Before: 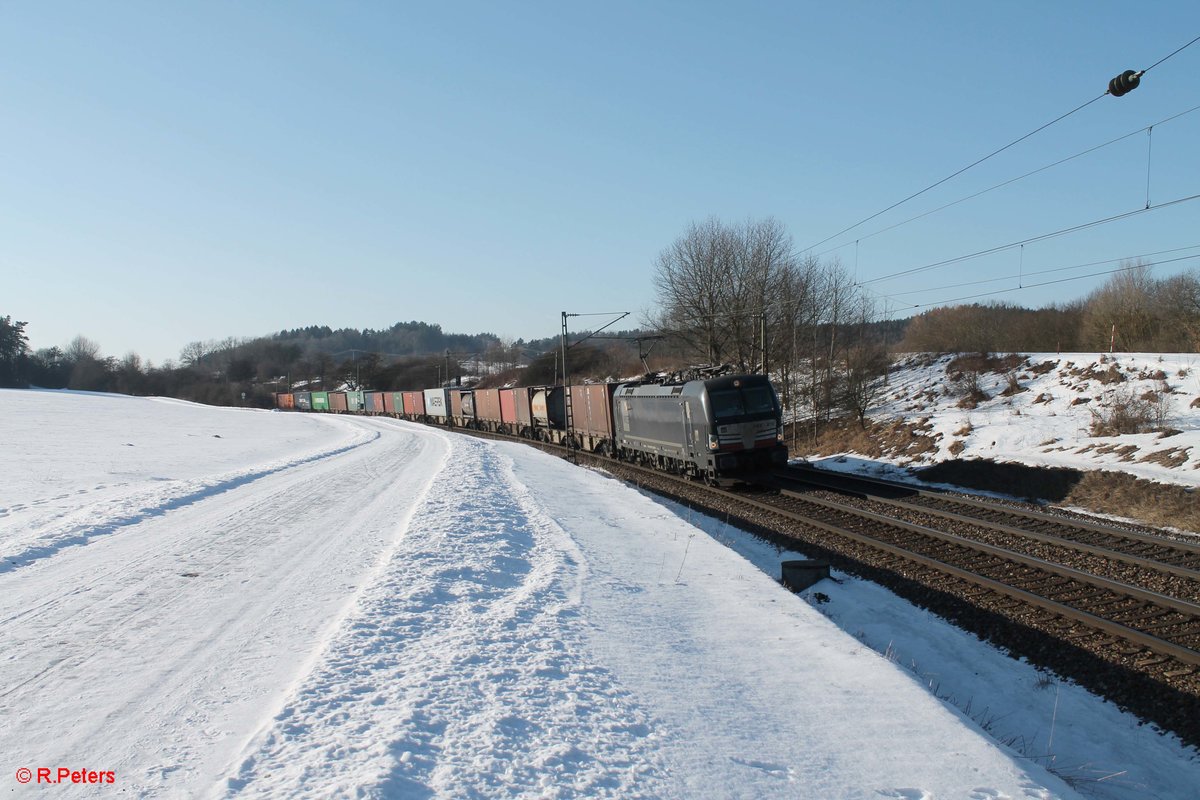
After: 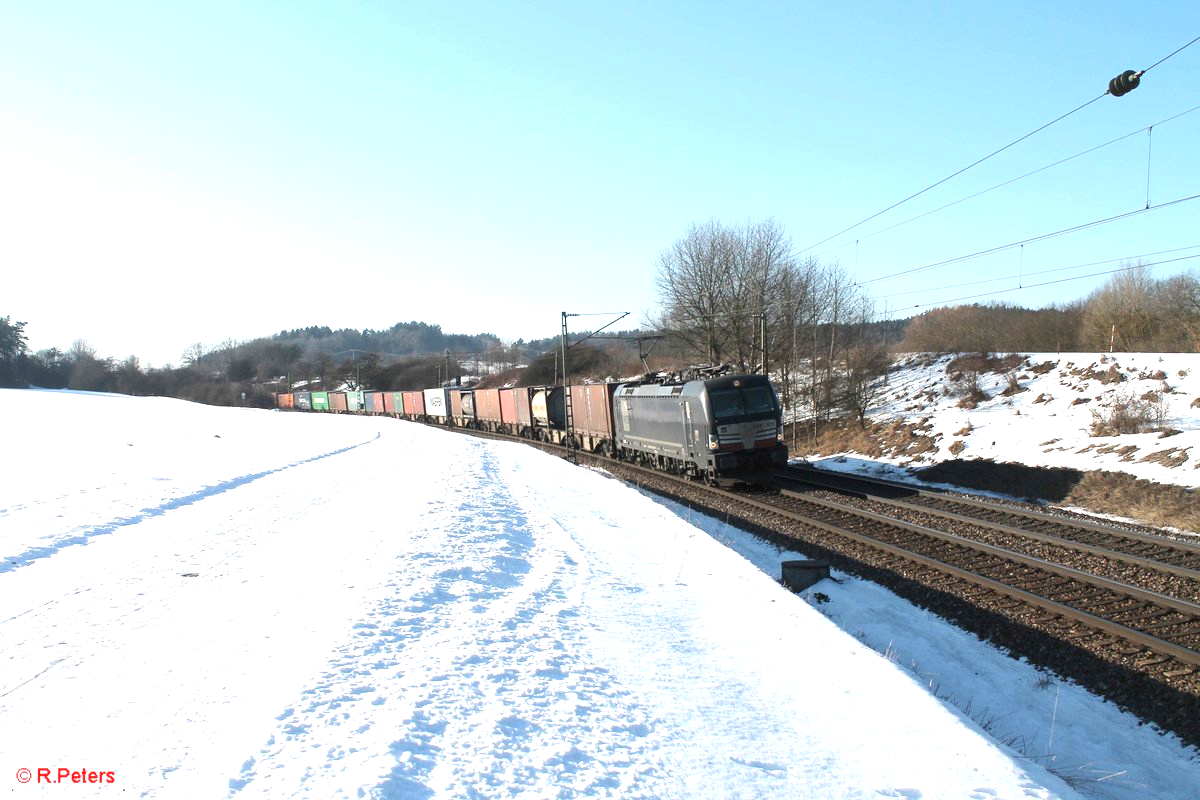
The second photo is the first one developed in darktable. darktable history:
exposure: exposure 1.089 EV, compensate exposure bias true, compensate highlight preservation false
